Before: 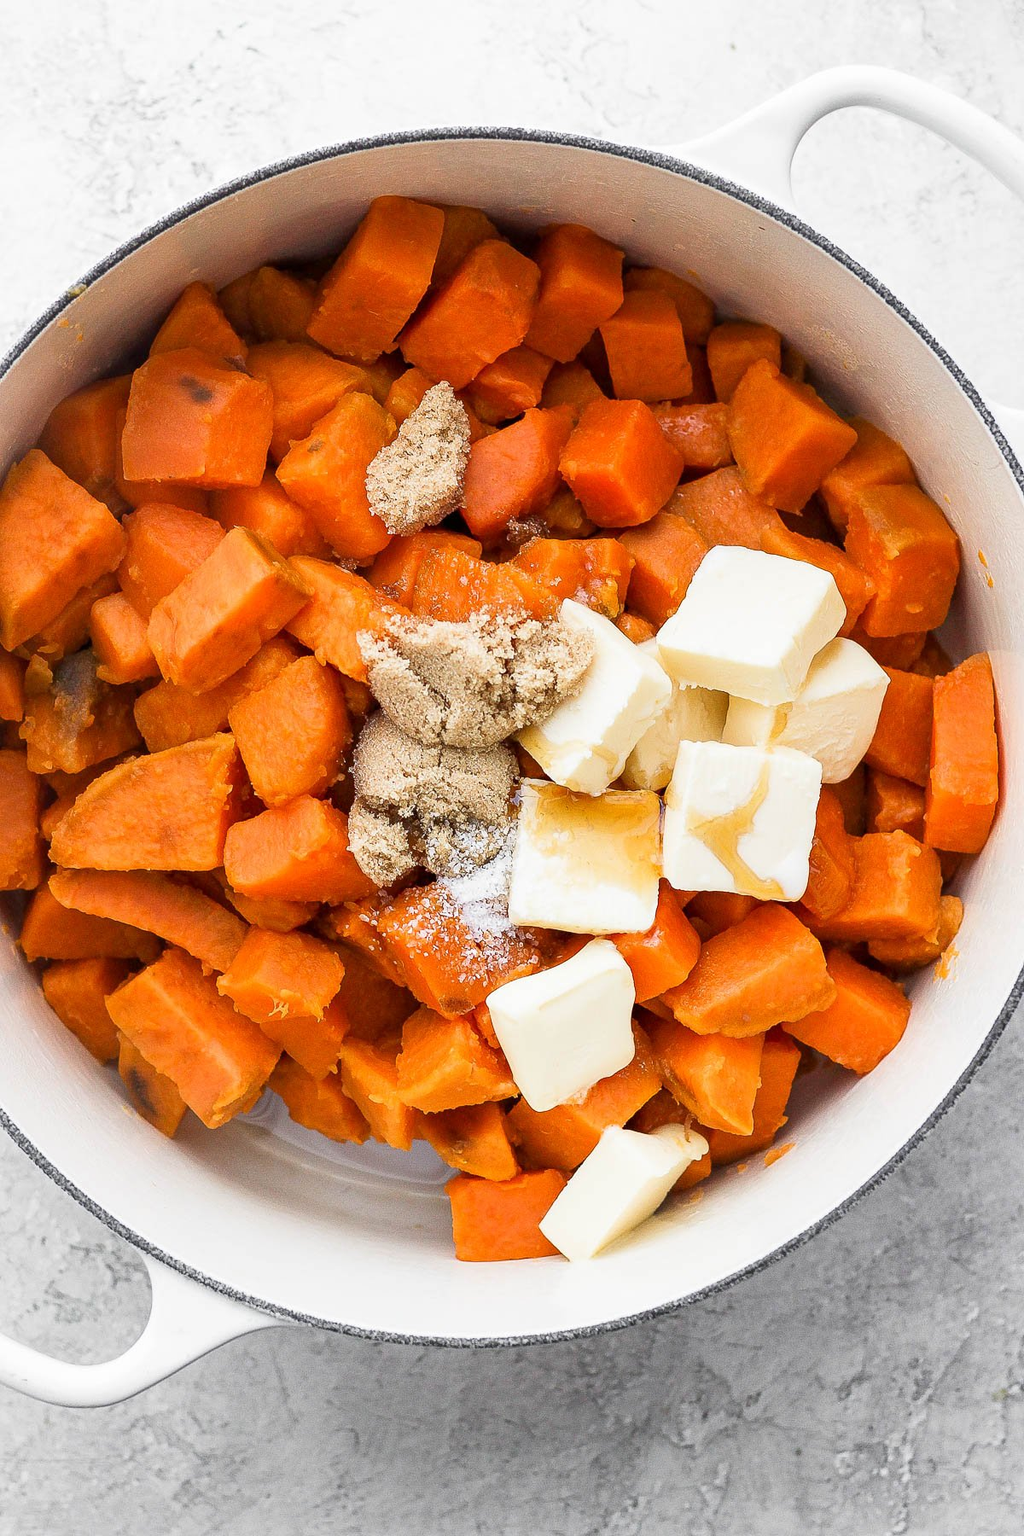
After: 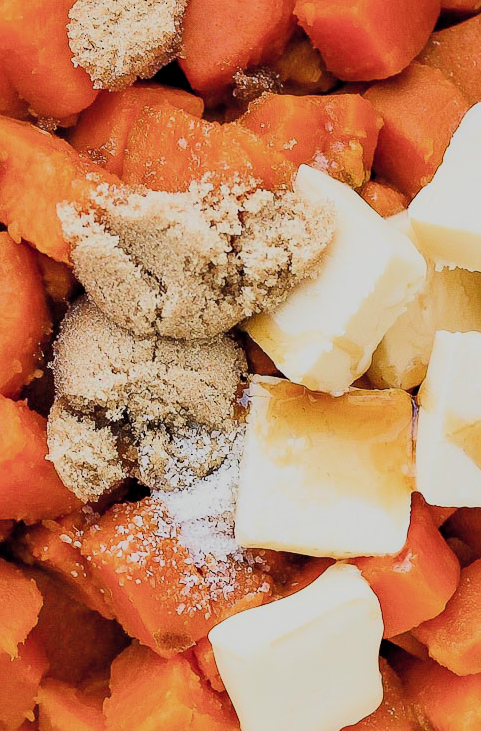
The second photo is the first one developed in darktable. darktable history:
color balance rgb: global offset › chroma 0.062%, global offset › hue 253.87°, perceptual saturation grading › global saturation 10.139%, contrast 5.751%
filmic rgb: black relative exposure -9.33 EV, white relative exposure 6.81 EV, threshold 3.05 EV, hardness 3.07, contrast 1.054, color science v4 (2020), enable highlight reconstruction true
crop: left 30.159%, top 29.862%, right 29.68%, bottom 29.505%
